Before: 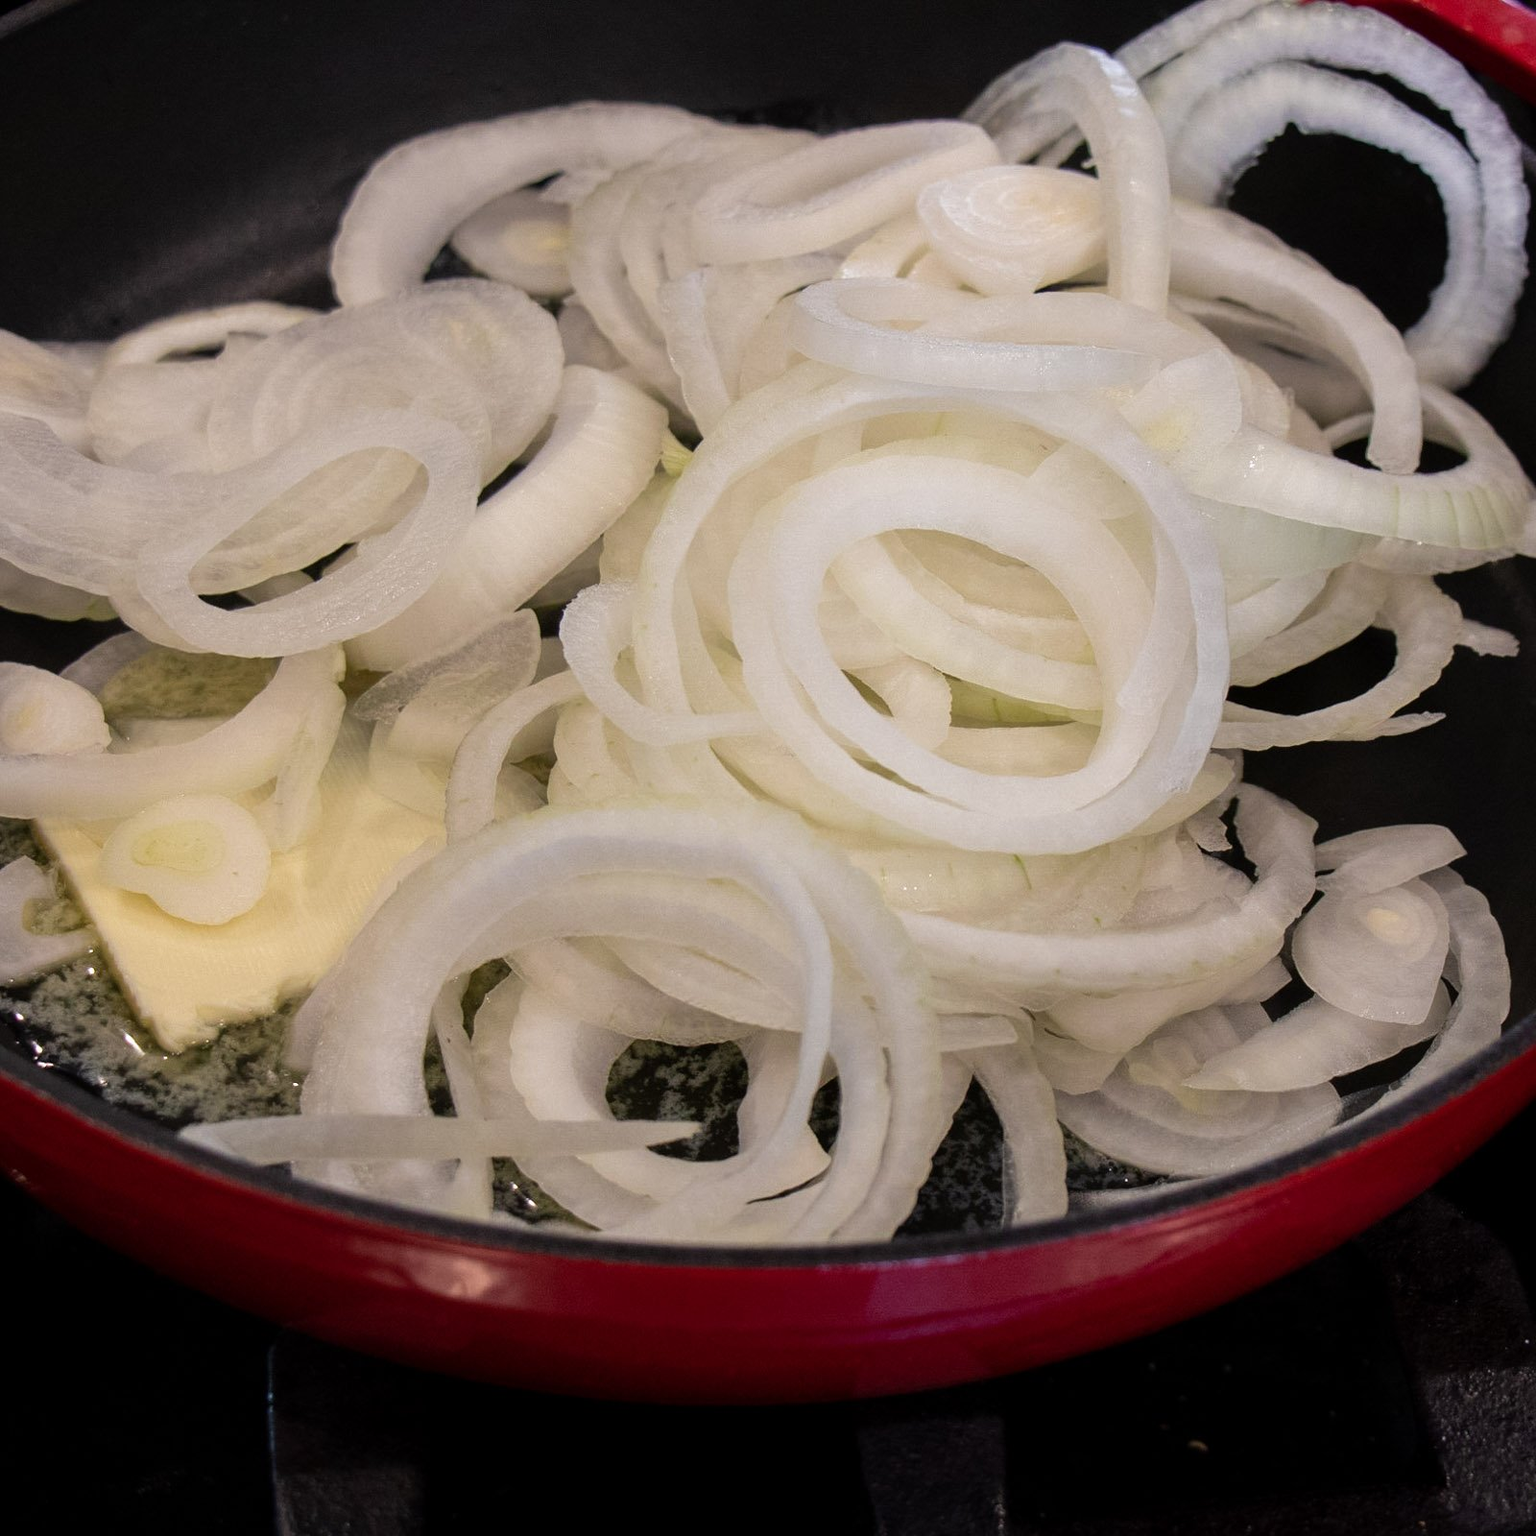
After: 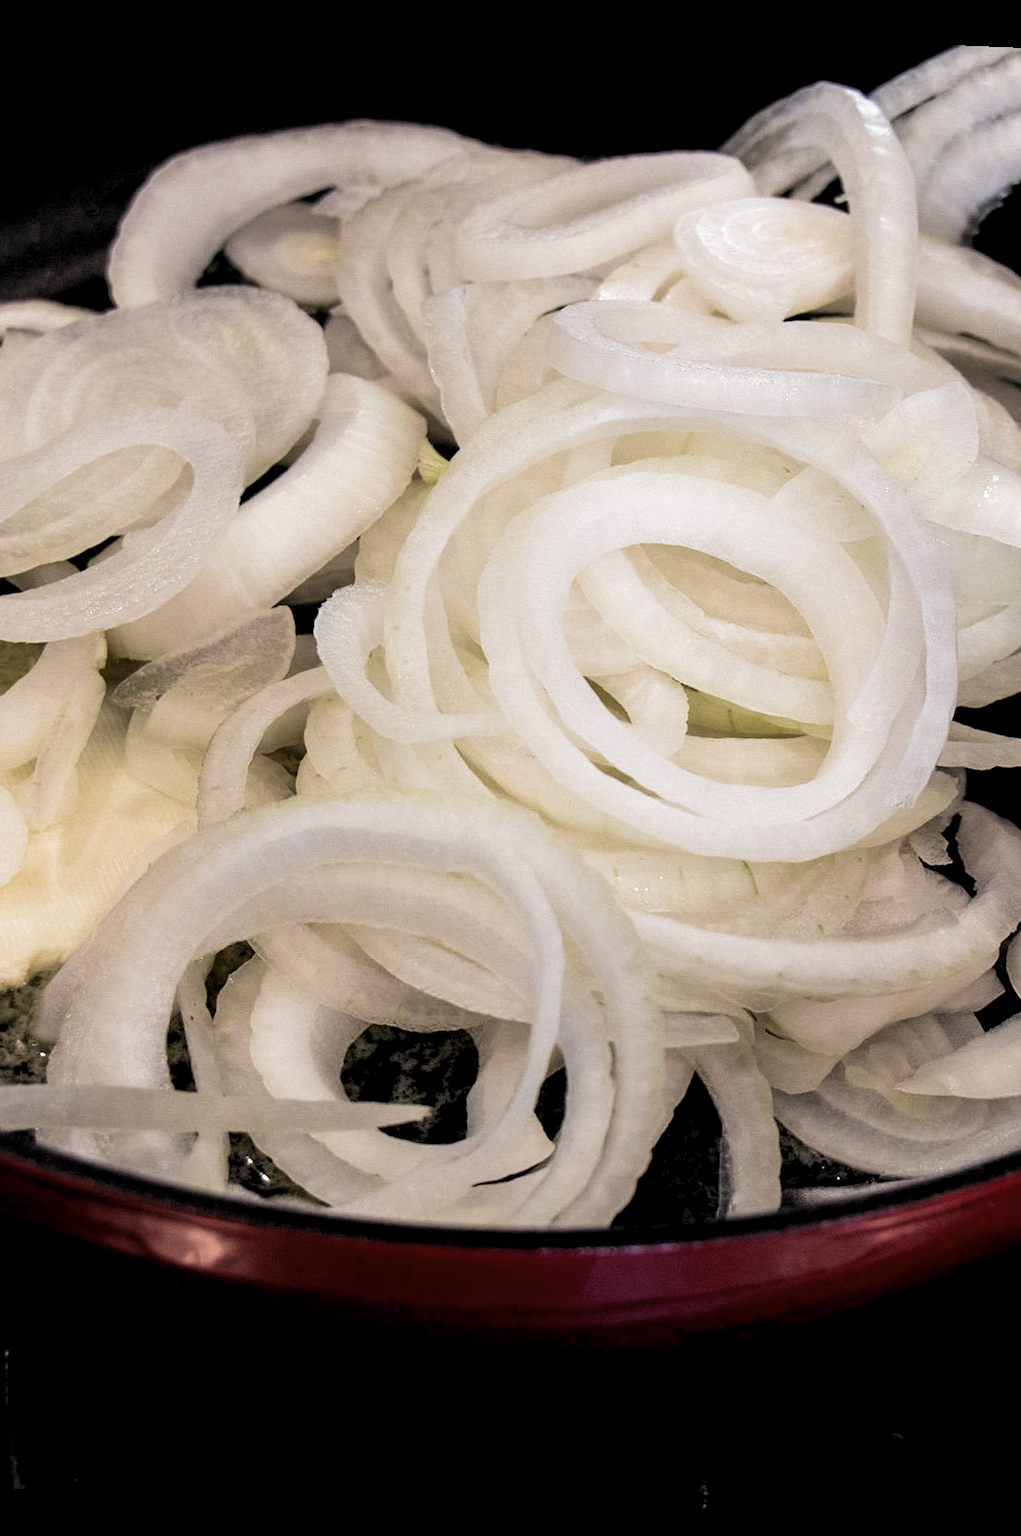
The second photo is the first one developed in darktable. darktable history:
rotate and perspective: rotation 2.27°, automatic cropping off
filmic rgb: black relative exposure -8.2 EV, white relative exposure 2.2 EV, threshold 3 EV, hardness 7.11, latitude 75%, contrast 1.325, highlights saturation mix -2%, shadows ↔ highlights balance 30%, preserve chrominance RGB euclidean norm, color science v5 (2021), contrast in shadows safe, contrast in highlights safe, enable highlight reconstruction true
levels: levels [0.031, 0.5, 0.969]
crop: left 16.899%, right 16.556%
